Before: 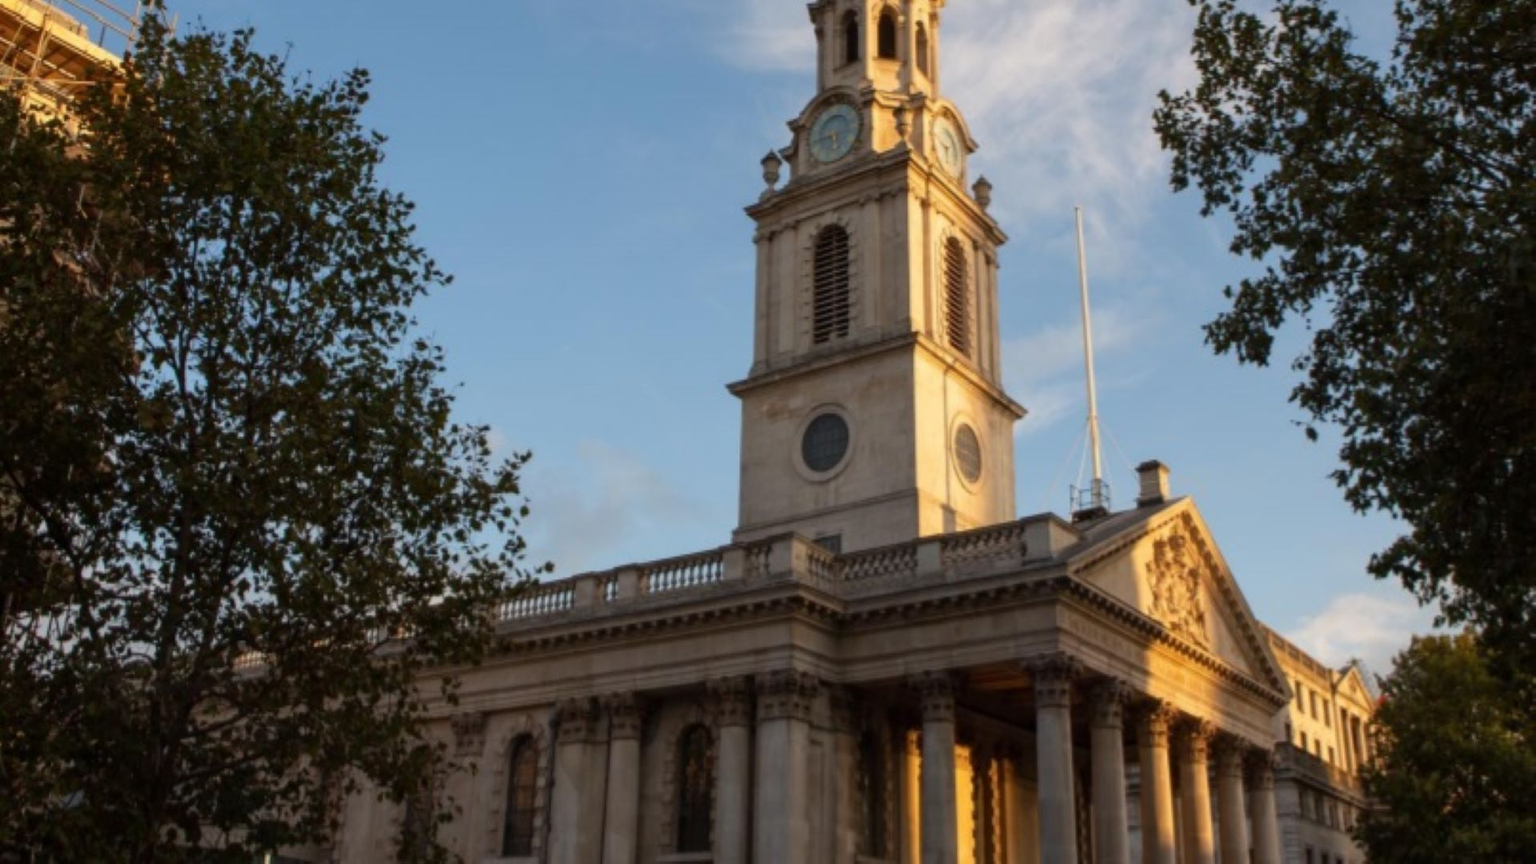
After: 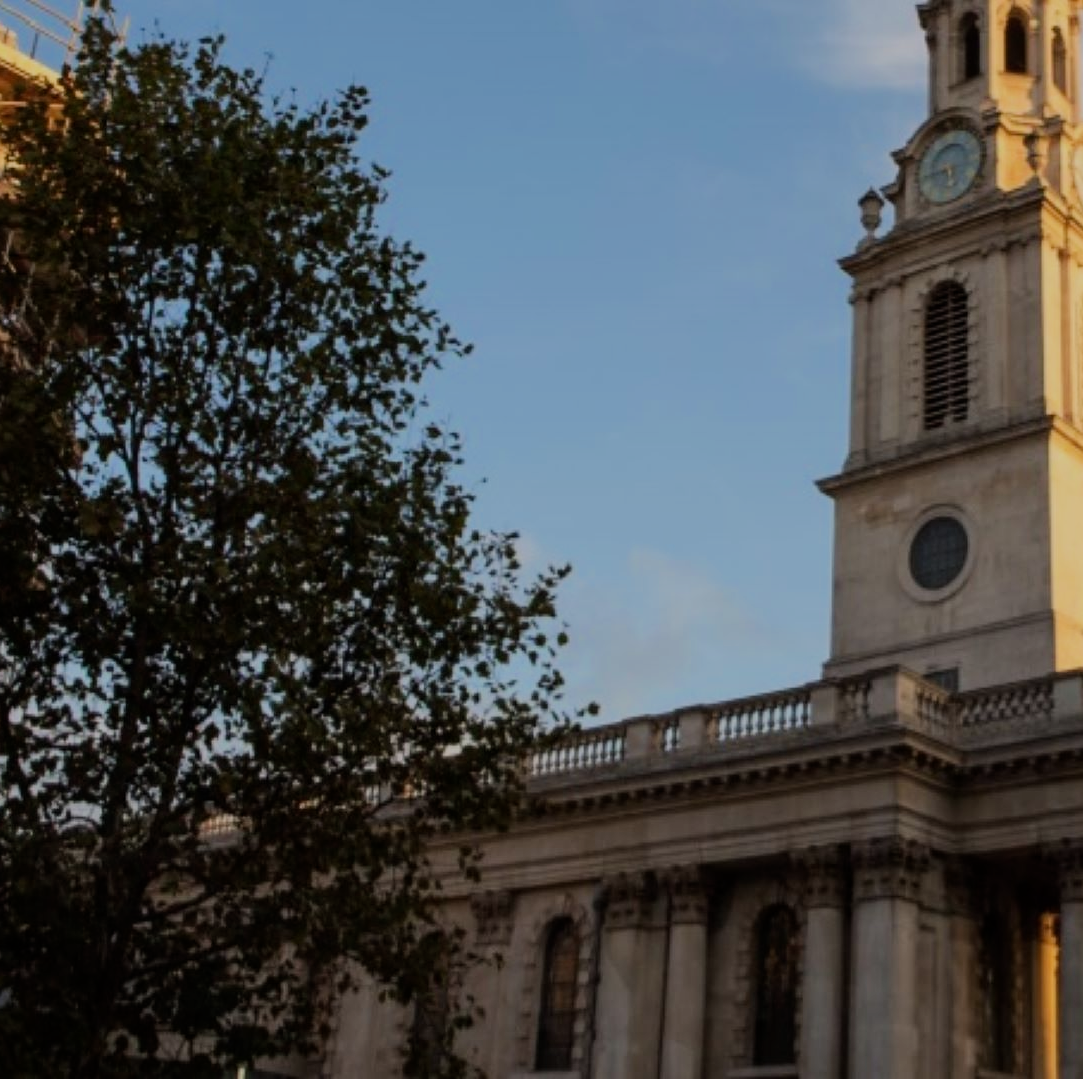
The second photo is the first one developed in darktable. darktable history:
sharpen: amount 0.202
crop: left 4.858%, right 38.703%
filmic rgb: black relative exposure -7.65 EV, white relative exposure 4.56 EV, threshold 6 EV, hardness 3.61, contrast 1.056, preserve chrominance max RGB, color science v6 (2022), contrast in shadows safe, contrast in highlights safe, enable highlight reconstruction true
